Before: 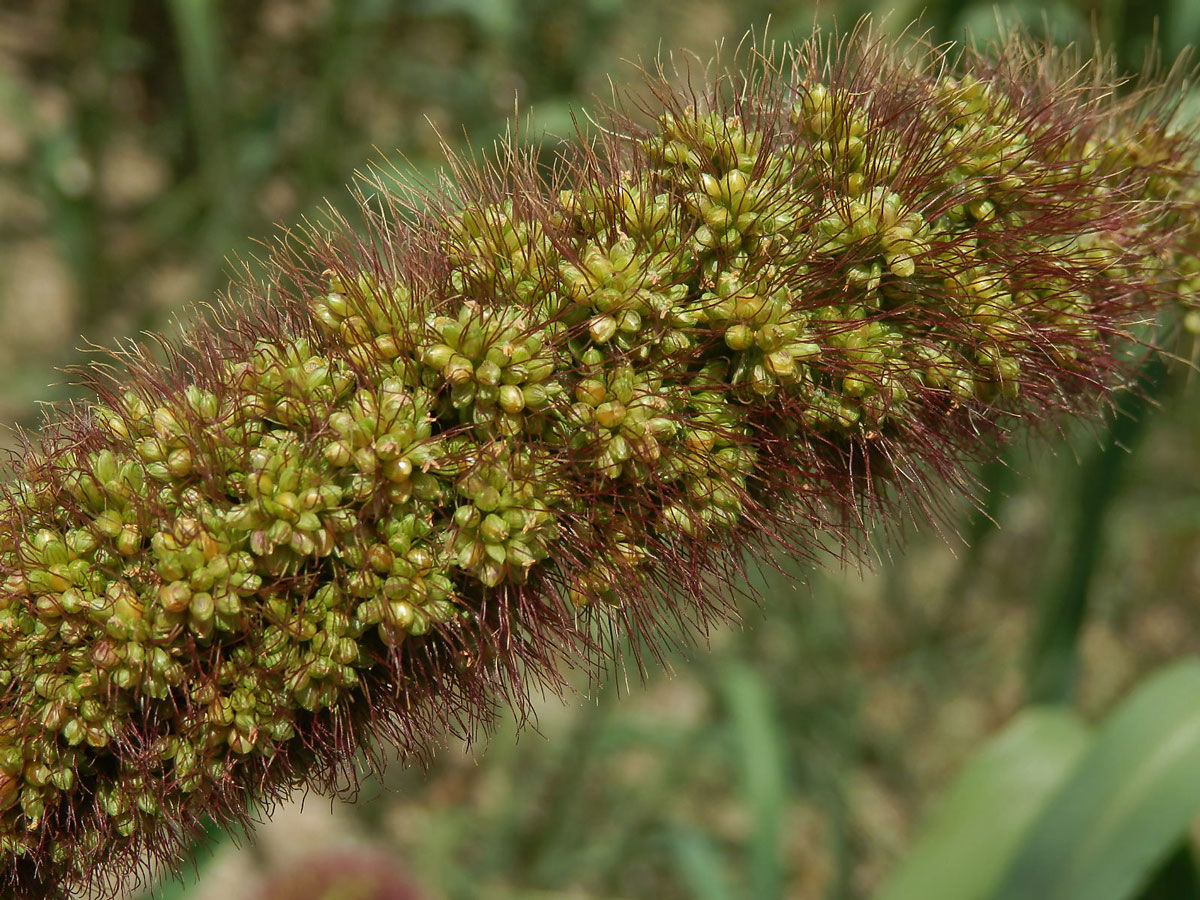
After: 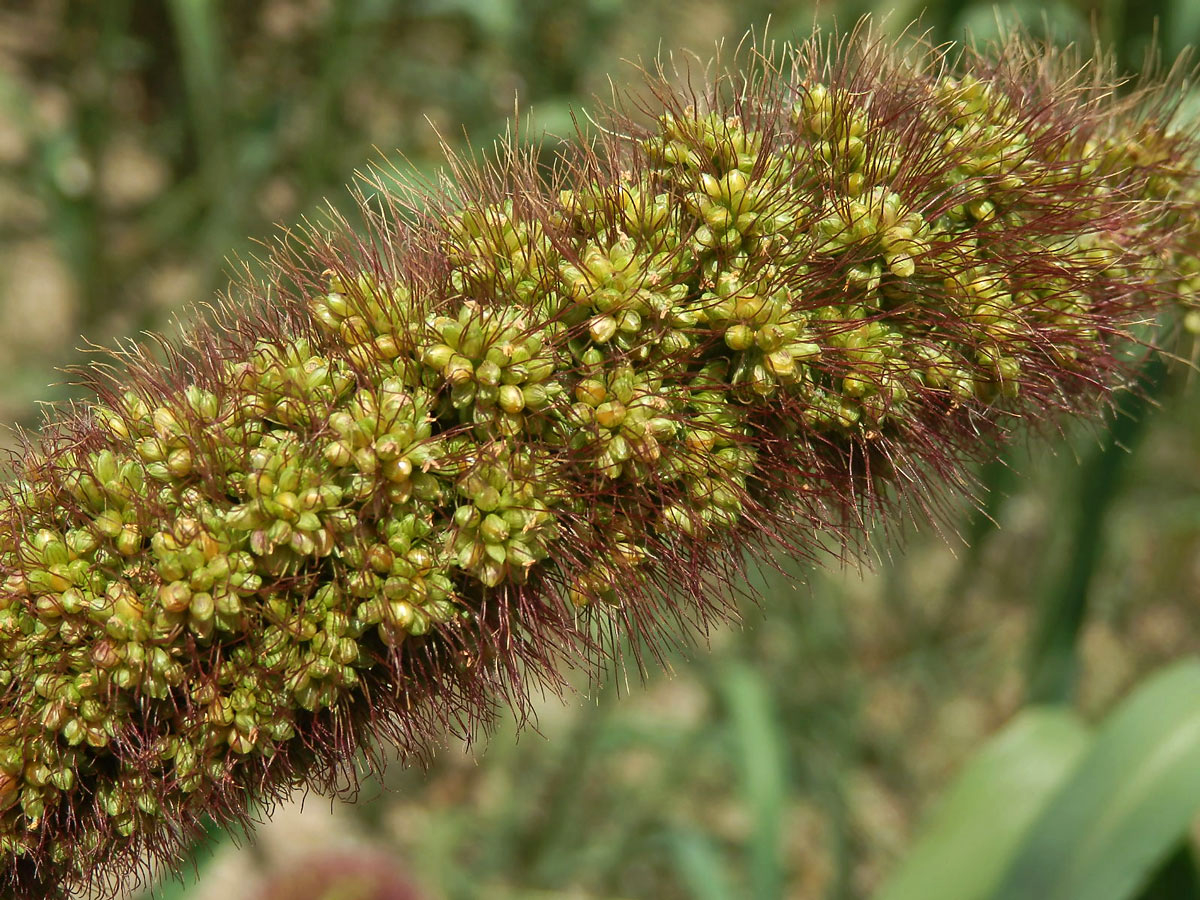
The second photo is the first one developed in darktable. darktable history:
base curve: curves: ch0 [(0, 0) (0.666, 0.806) (1, 1)], preserve colors average RGB
